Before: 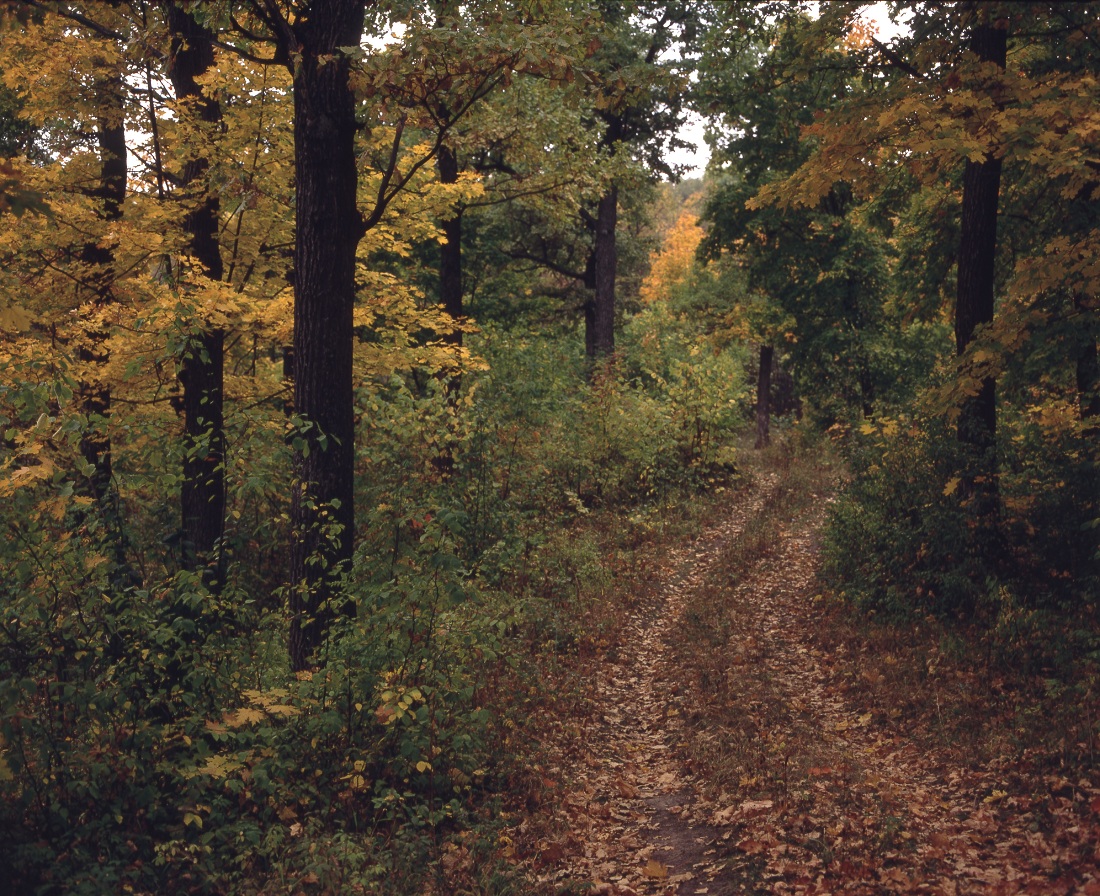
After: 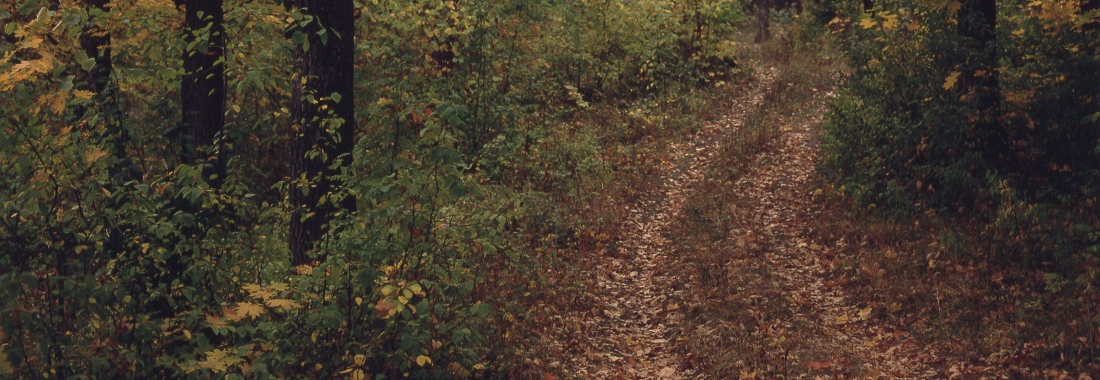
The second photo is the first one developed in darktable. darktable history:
crop: top 45.412%, bottom 12.106%
tone equalizer: mask exposure compensation -0.51 EV
